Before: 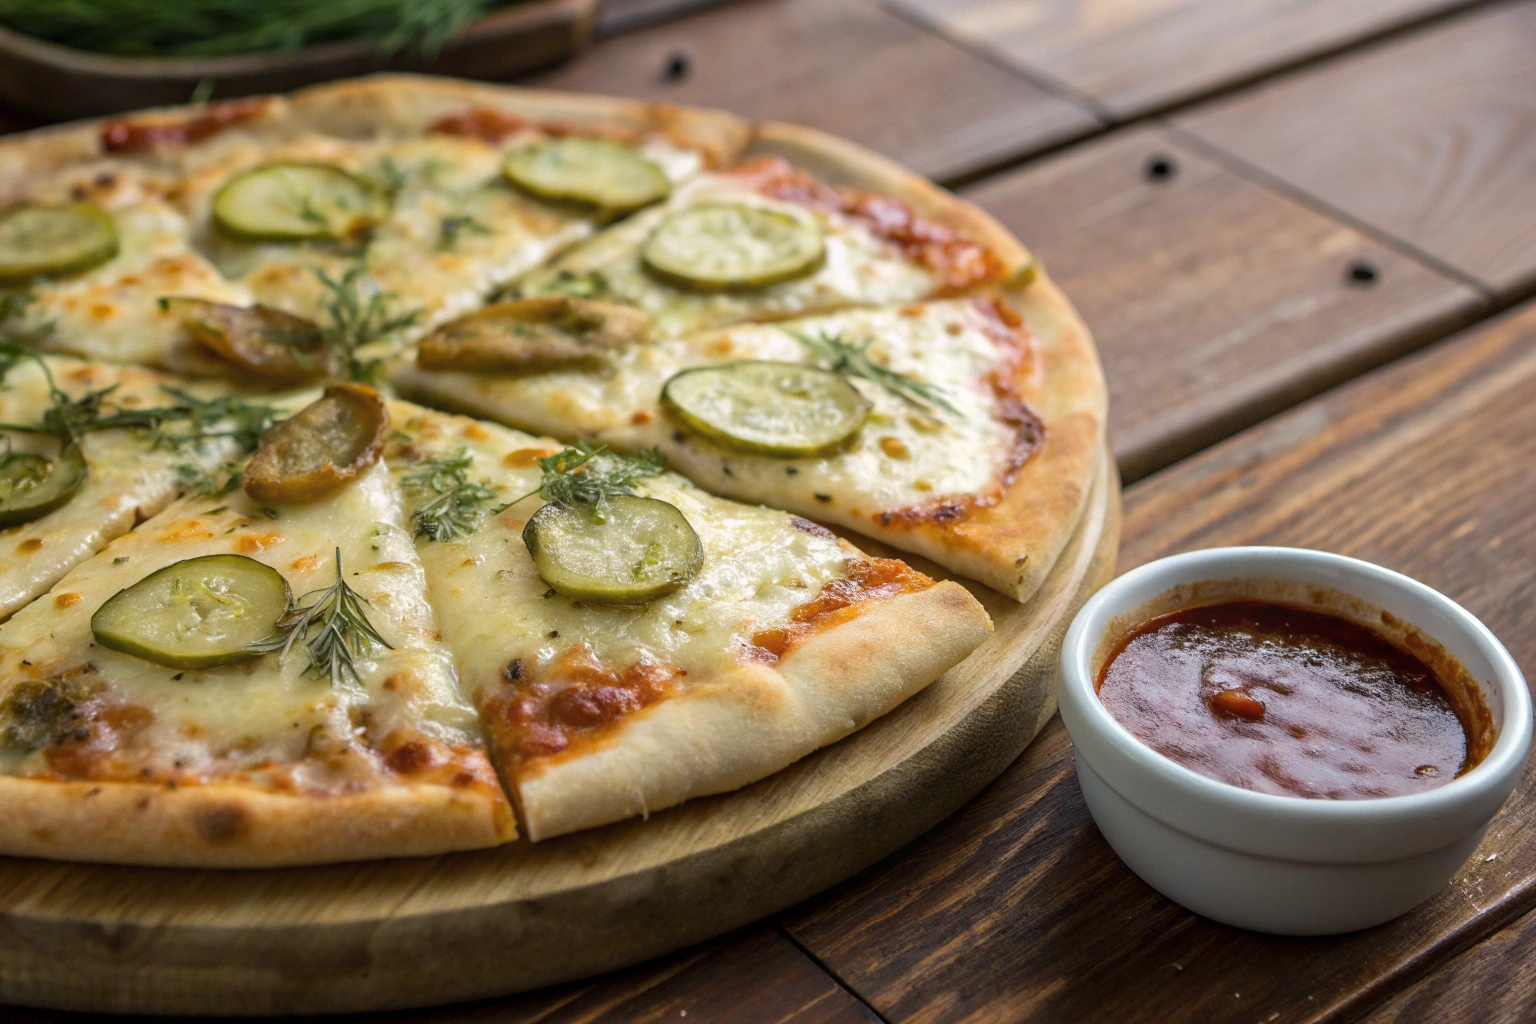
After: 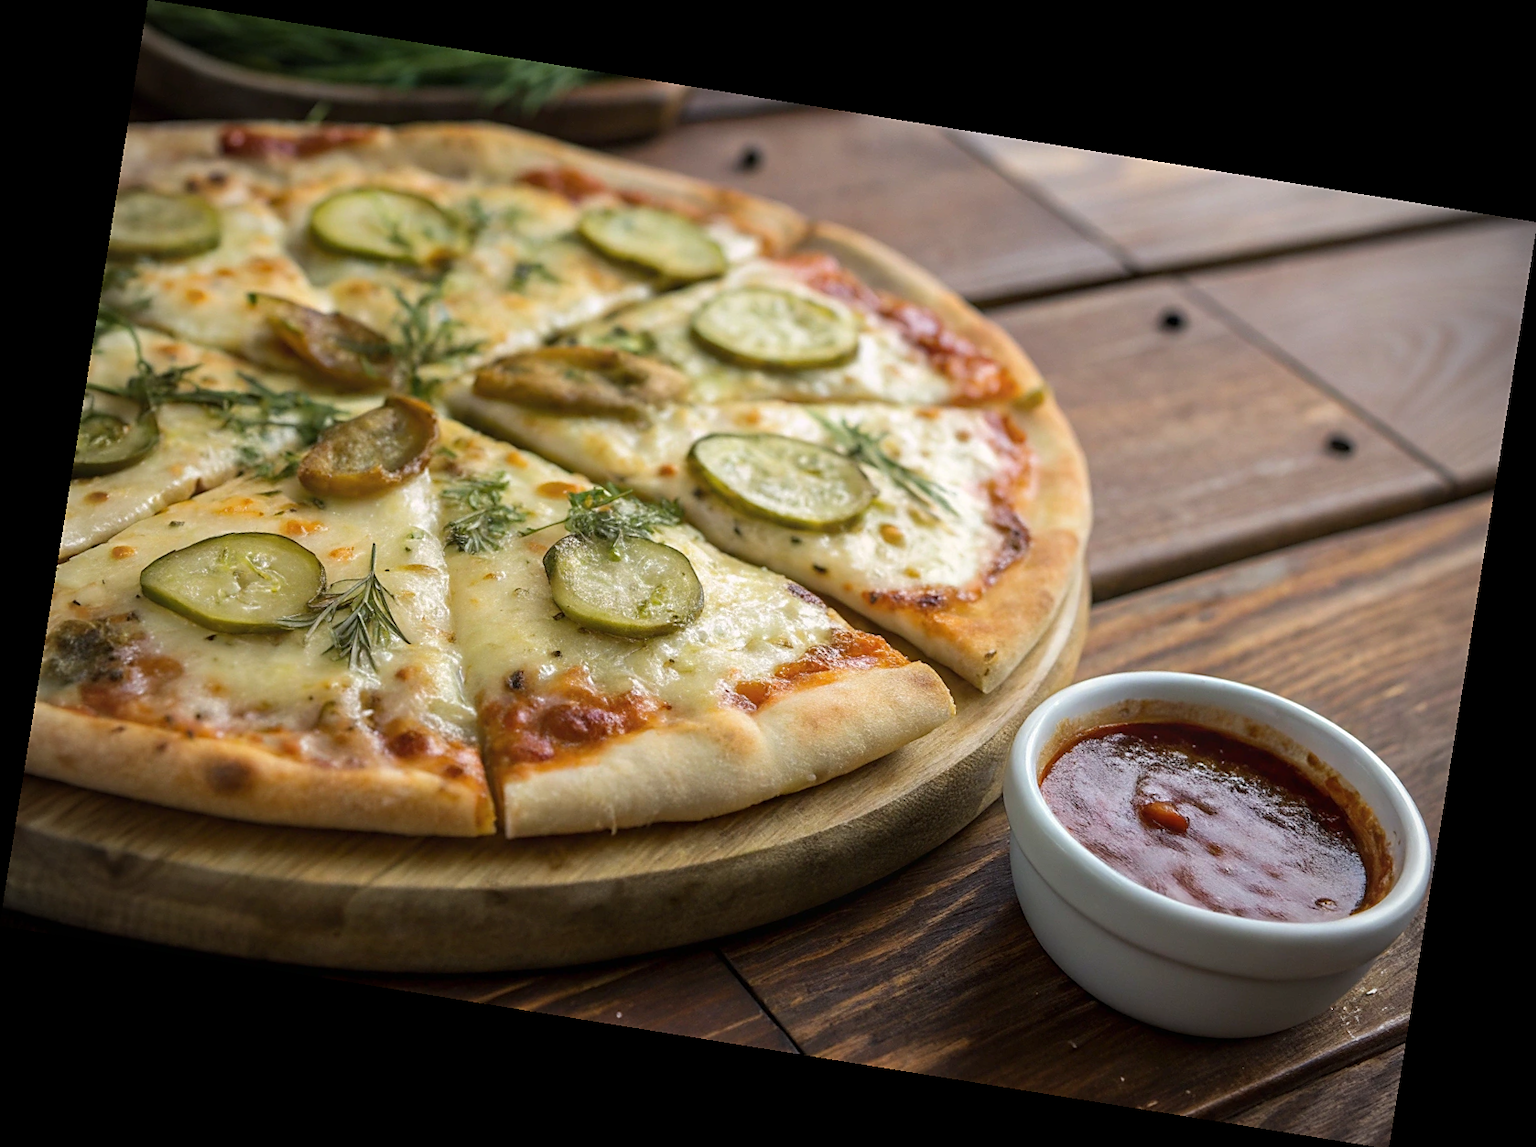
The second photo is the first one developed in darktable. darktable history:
sharpen: radius 1.864, amount 0.398, threshold 1.271
vignetting: on, module defaults
rotate and perspective: rotation 9.12°, automatic cropping off
